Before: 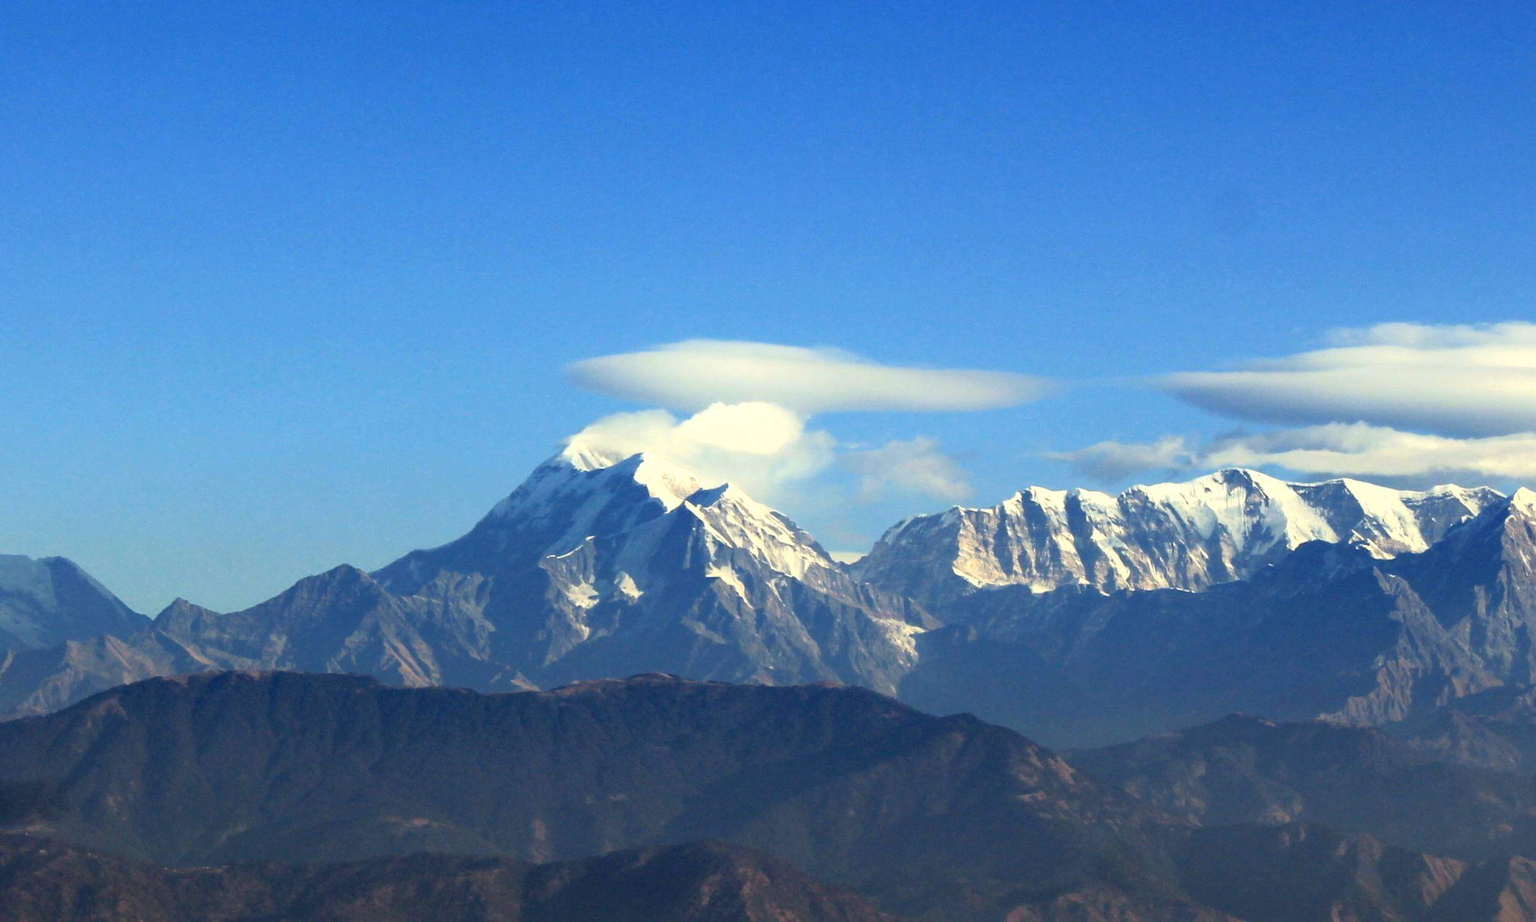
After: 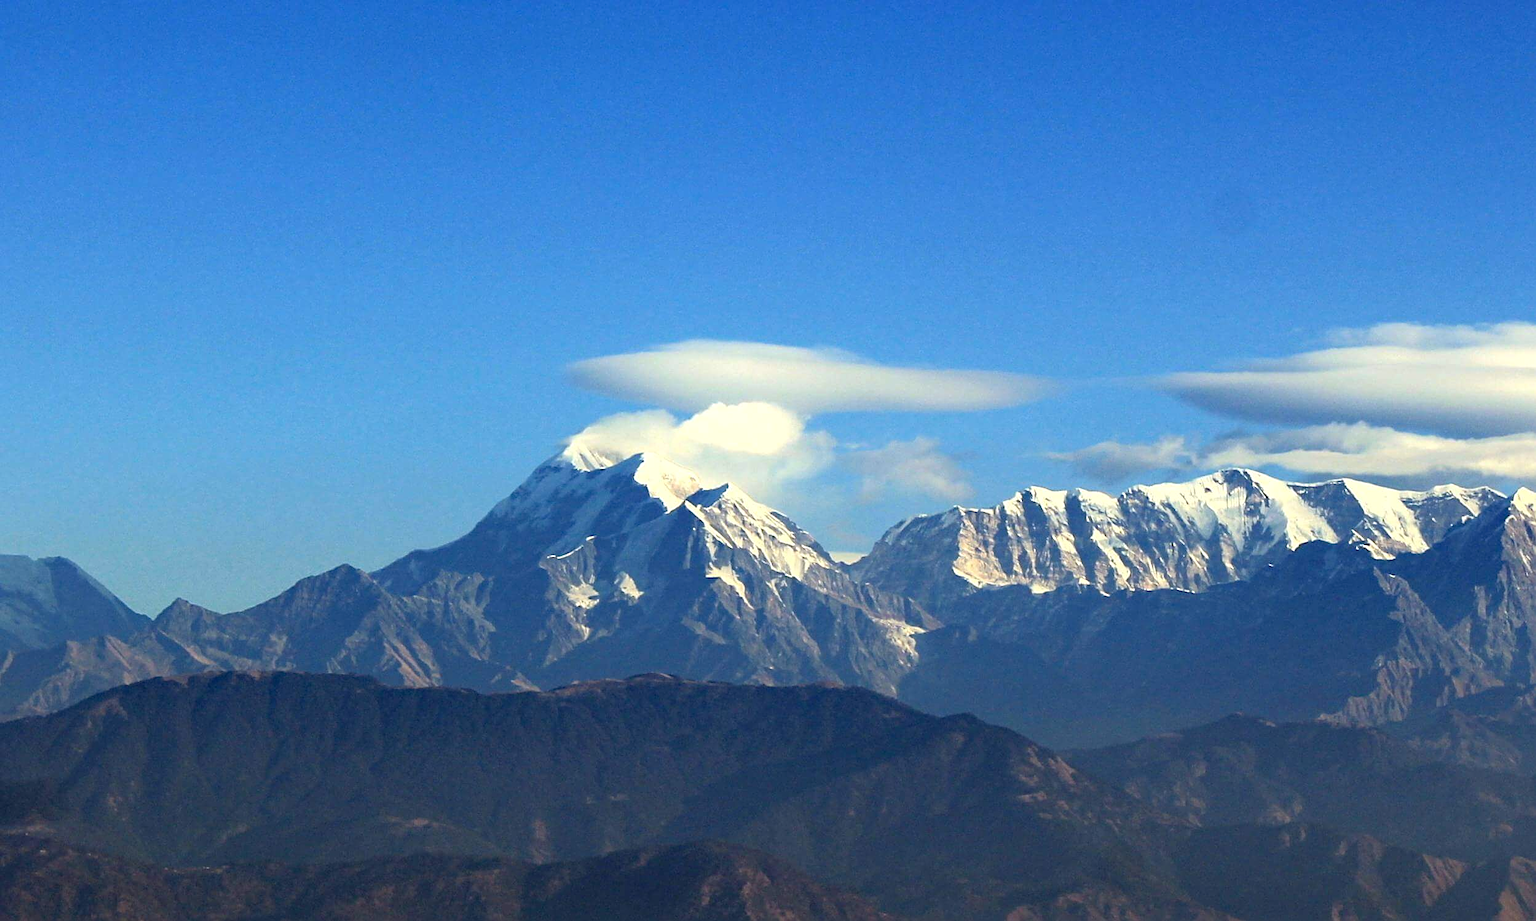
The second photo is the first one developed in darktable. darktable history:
haze removal: compatibility mode true, adaptive false
contrast brightness saturation: saturation -0.05
sharpen: on, module defaults
